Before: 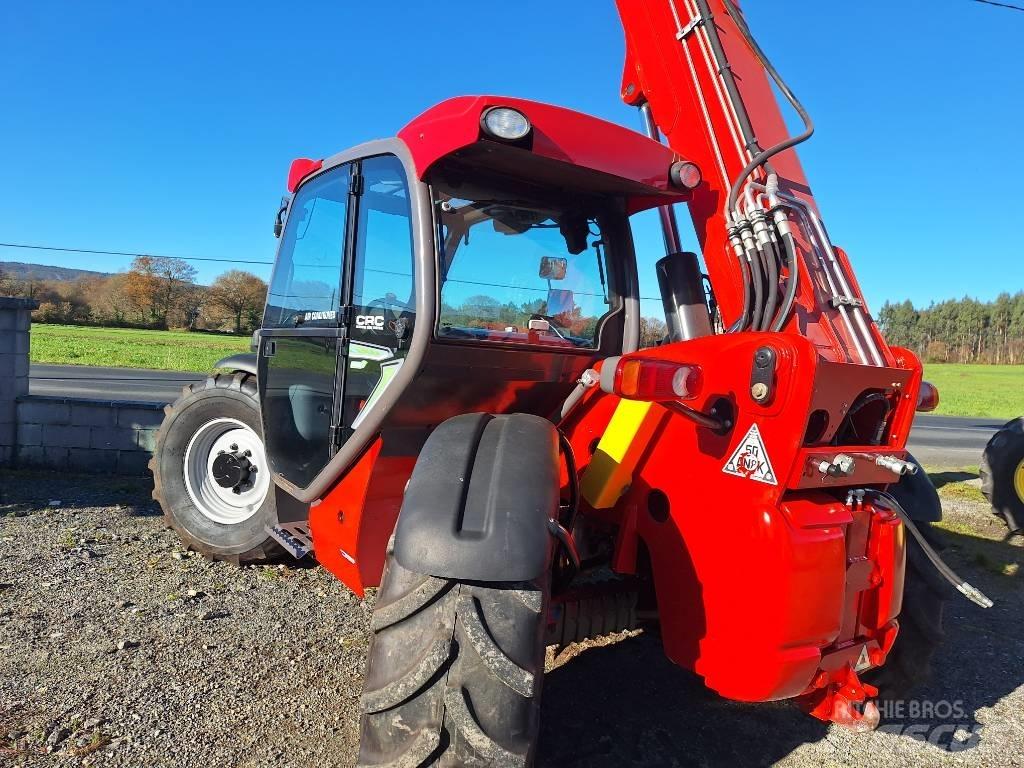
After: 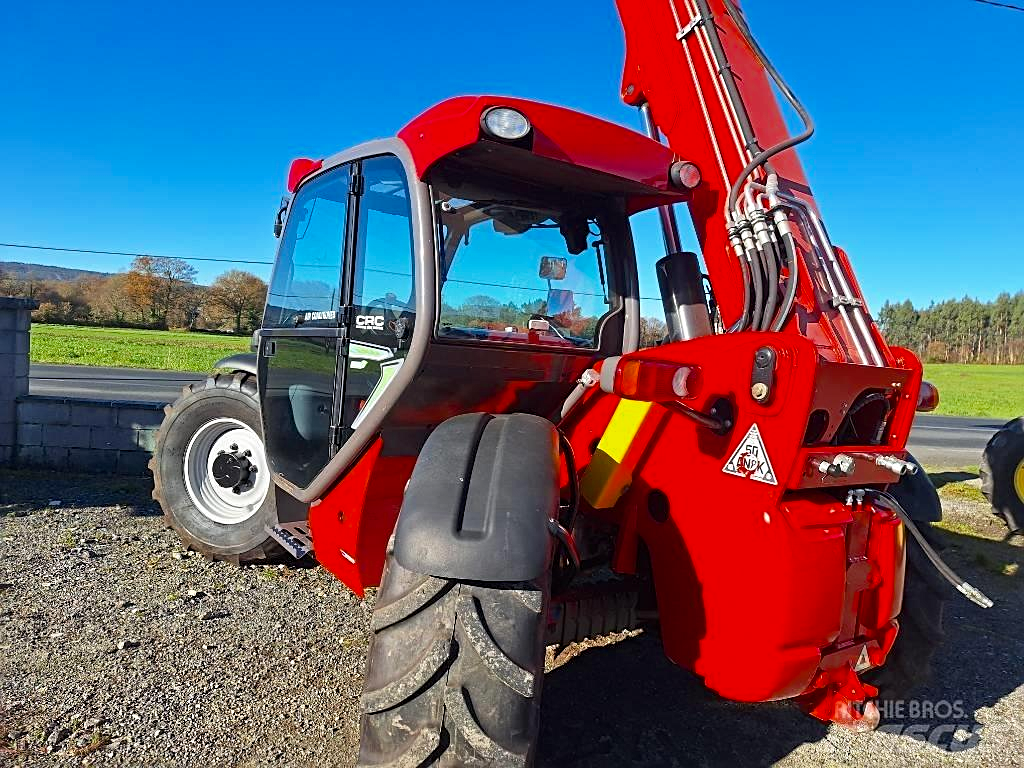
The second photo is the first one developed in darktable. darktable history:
sharpen: radius 2.167, amount 0.381, threshold 0
color balance rgb: perceptual saturation grading › global saturation 8.89%, saturation formula JzAzBz (2021)
